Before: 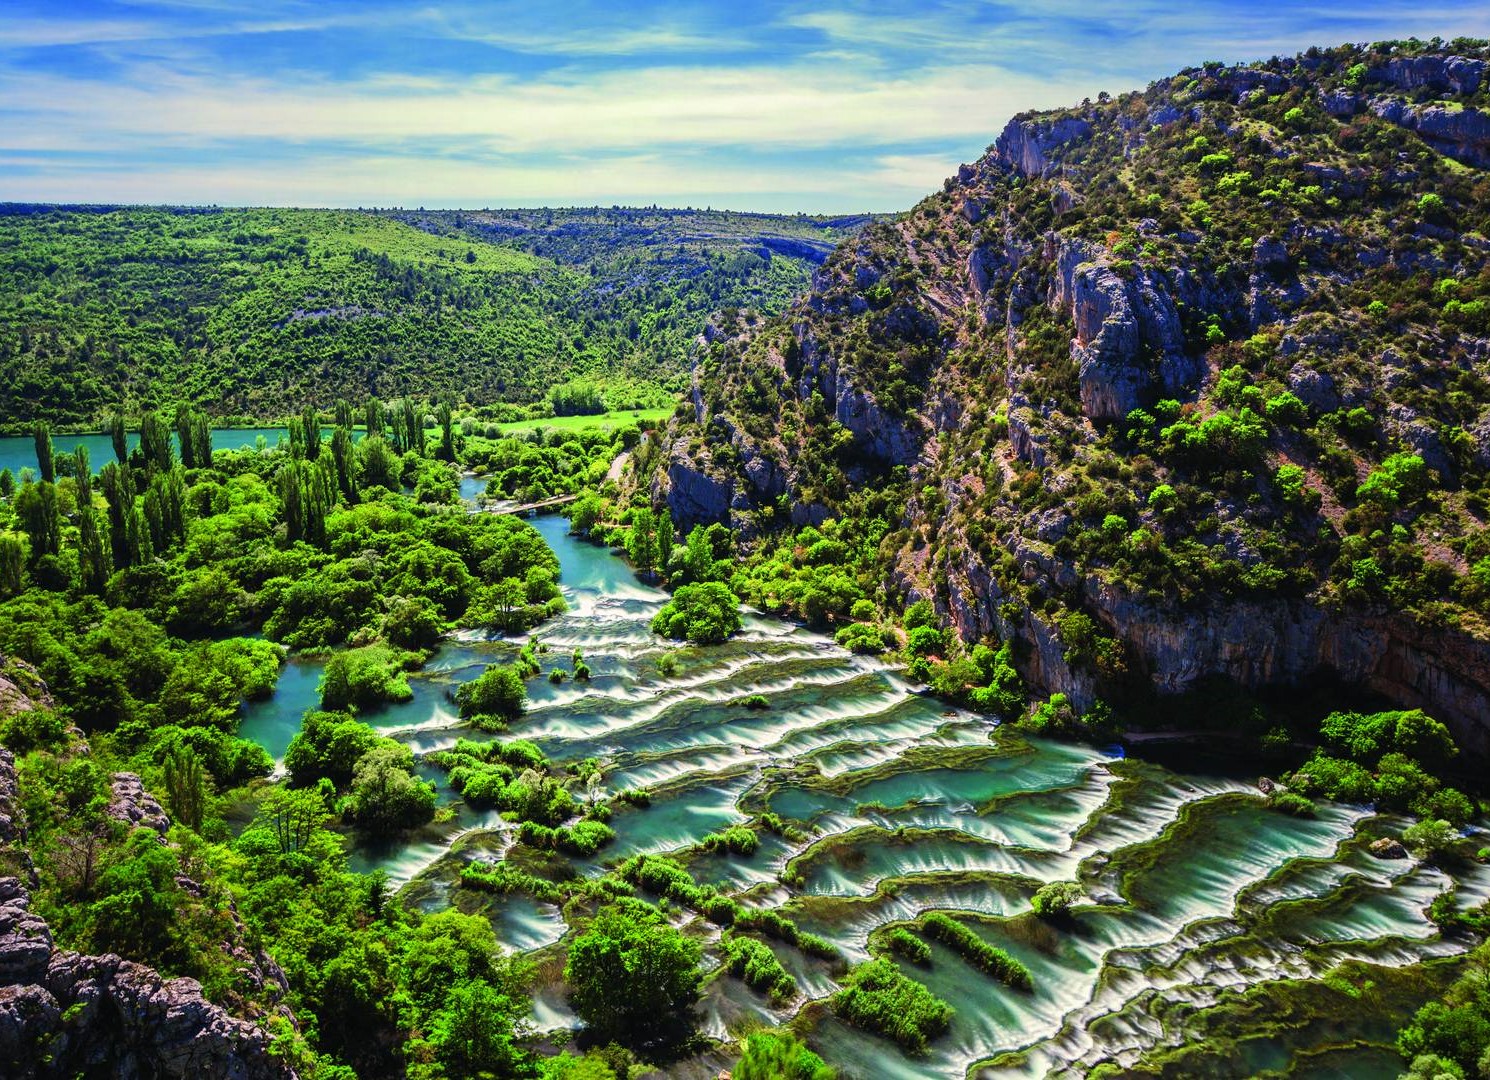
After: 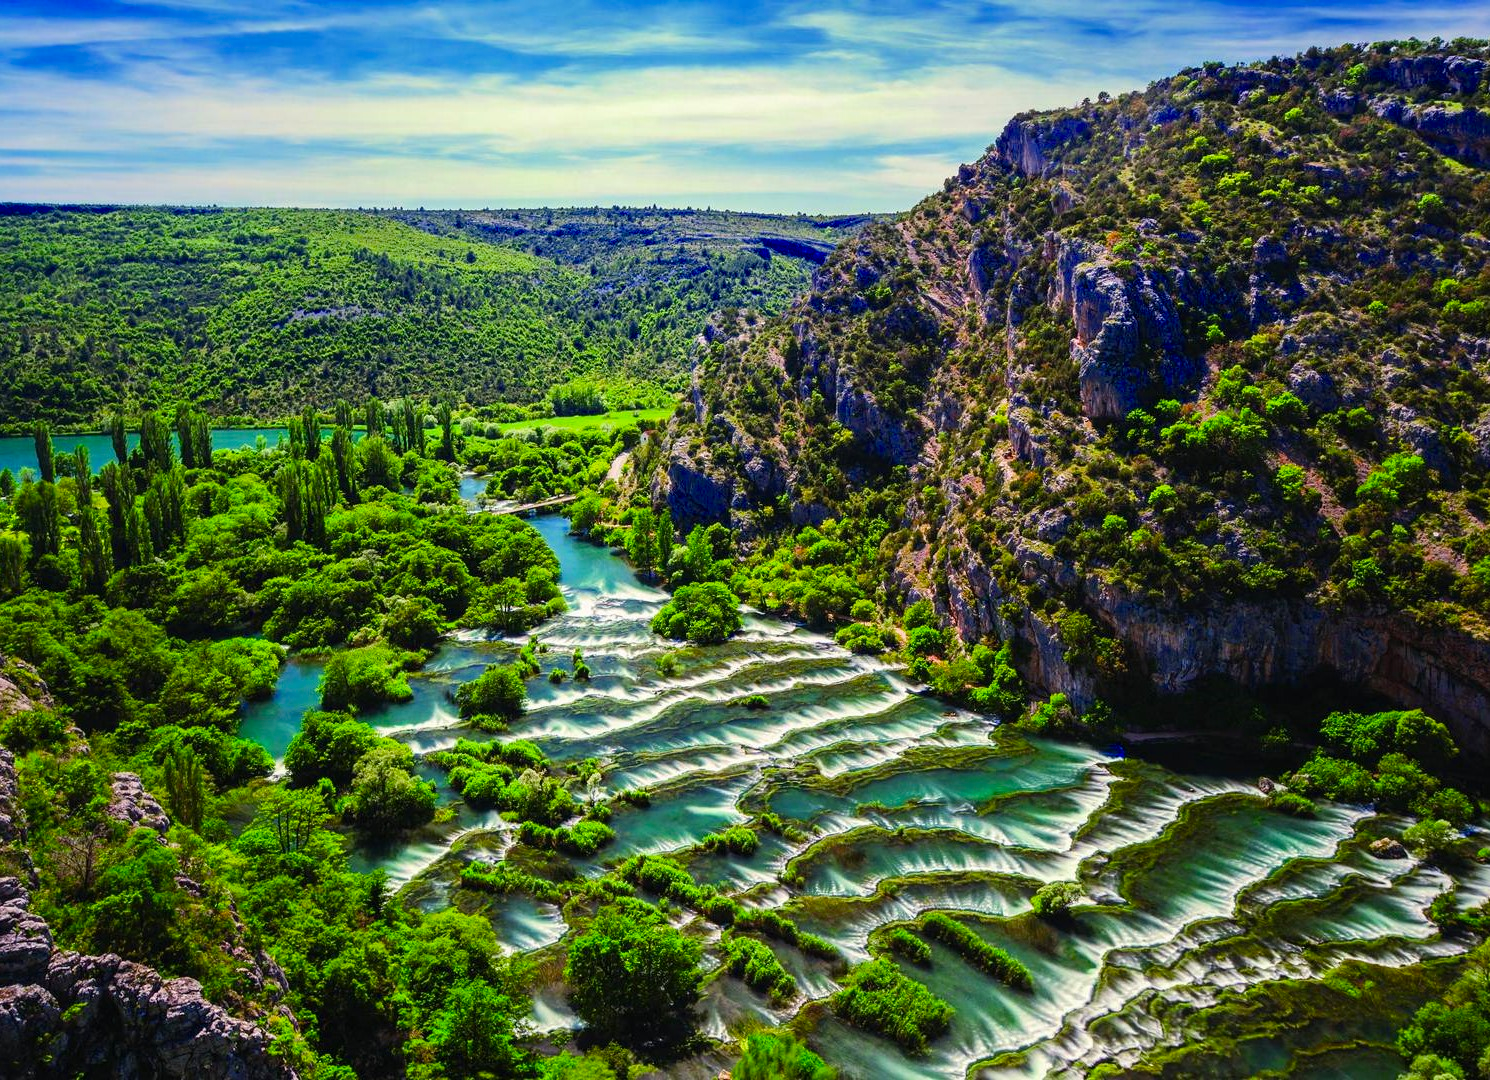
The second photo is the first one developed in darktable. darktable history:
color balance rgb: perceptual saturation grading › global saturation 10.574%, global vibrance 10.587%, saturation formula JzAzBz (2021)
